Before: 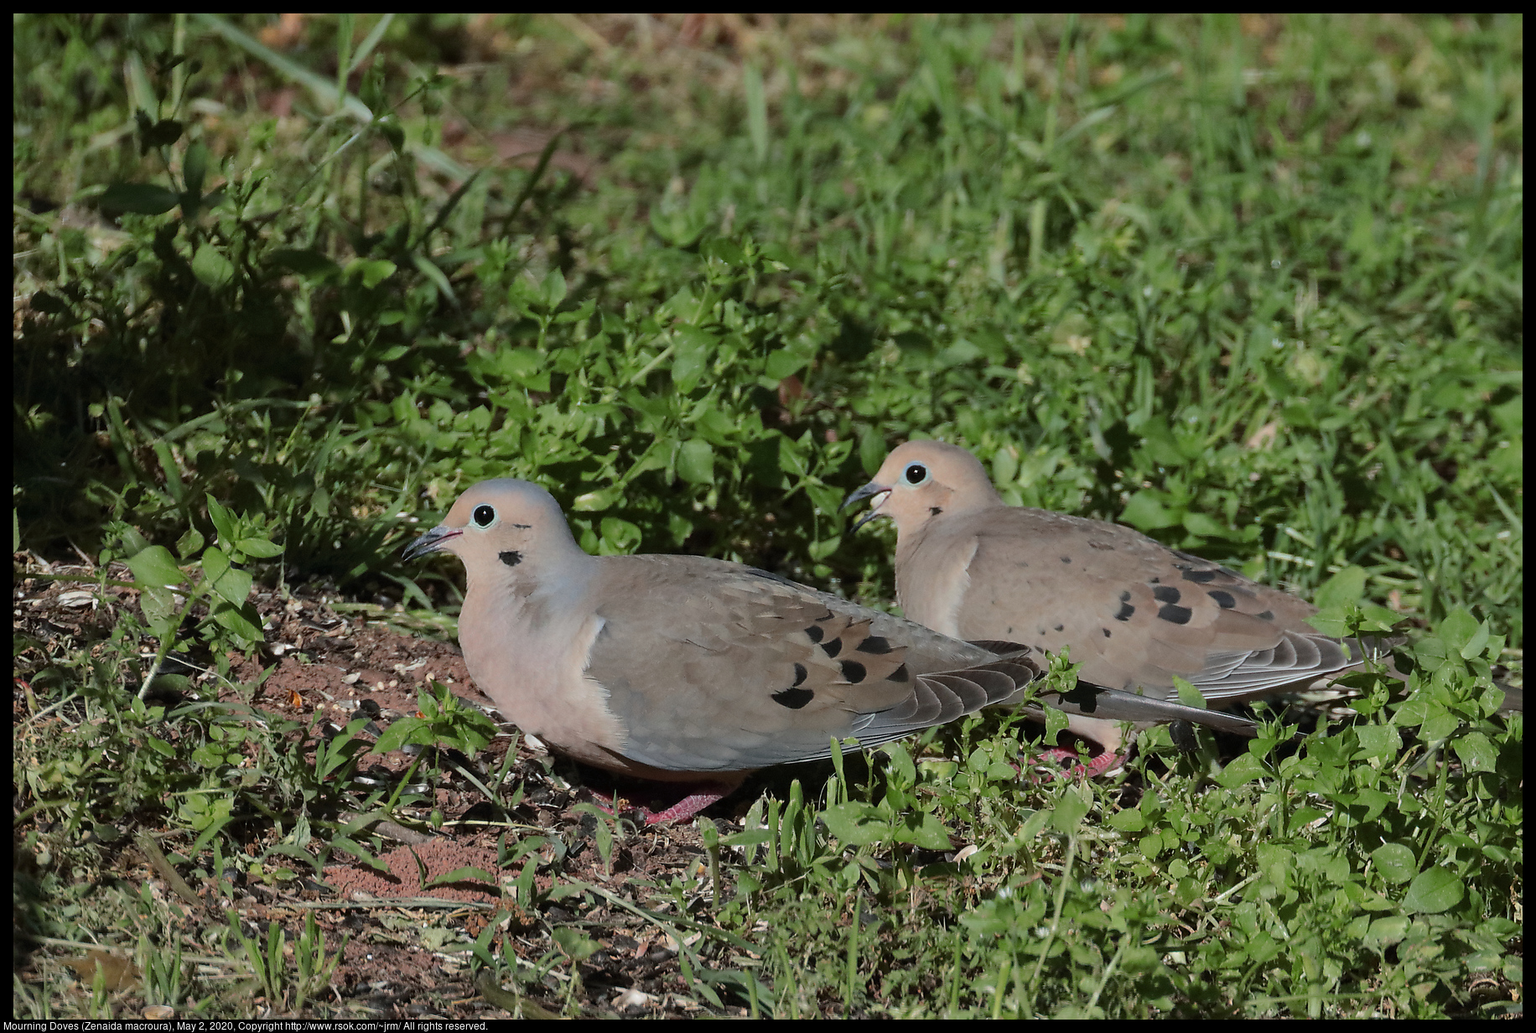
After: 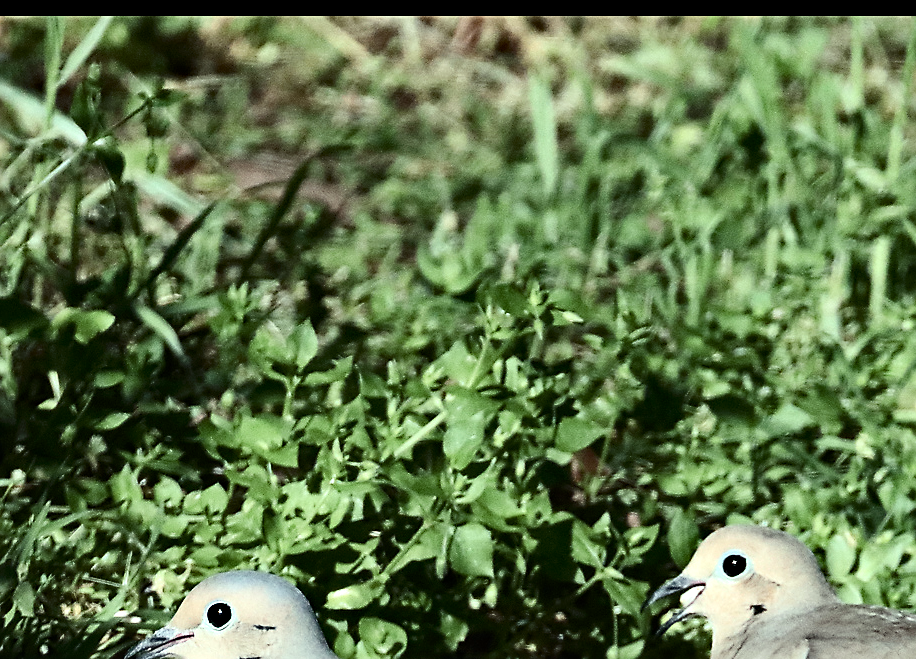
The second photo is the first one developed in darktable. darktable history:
color balance rgb: shadows lift › luminance -20%, power › hue 72.24°, highlights gain › luminance 15%, global offset › hue 171.6°, perceptual saturation grading › highlights -30%, perceptual saturation grading › shadows 20%, global vibrance 30%, contrast 10%
color correction: highlights a* -5.94, highlights b* 11.19
exposure: black level correction 0, exposure 0.7 EV, compensate exposure bias true, compensate highlight preservation false
crop: left 19.556%, right 30.401%, bottom 46.458%
sharpen: on, module defaults
color calibration: illuminant custom, x 0.368, y 0.373, temperature 4330.32 K
contrast brightness saturation: contrast 0.25, saturation -0.31
haze removal: compatibility mode true, adaptive false
